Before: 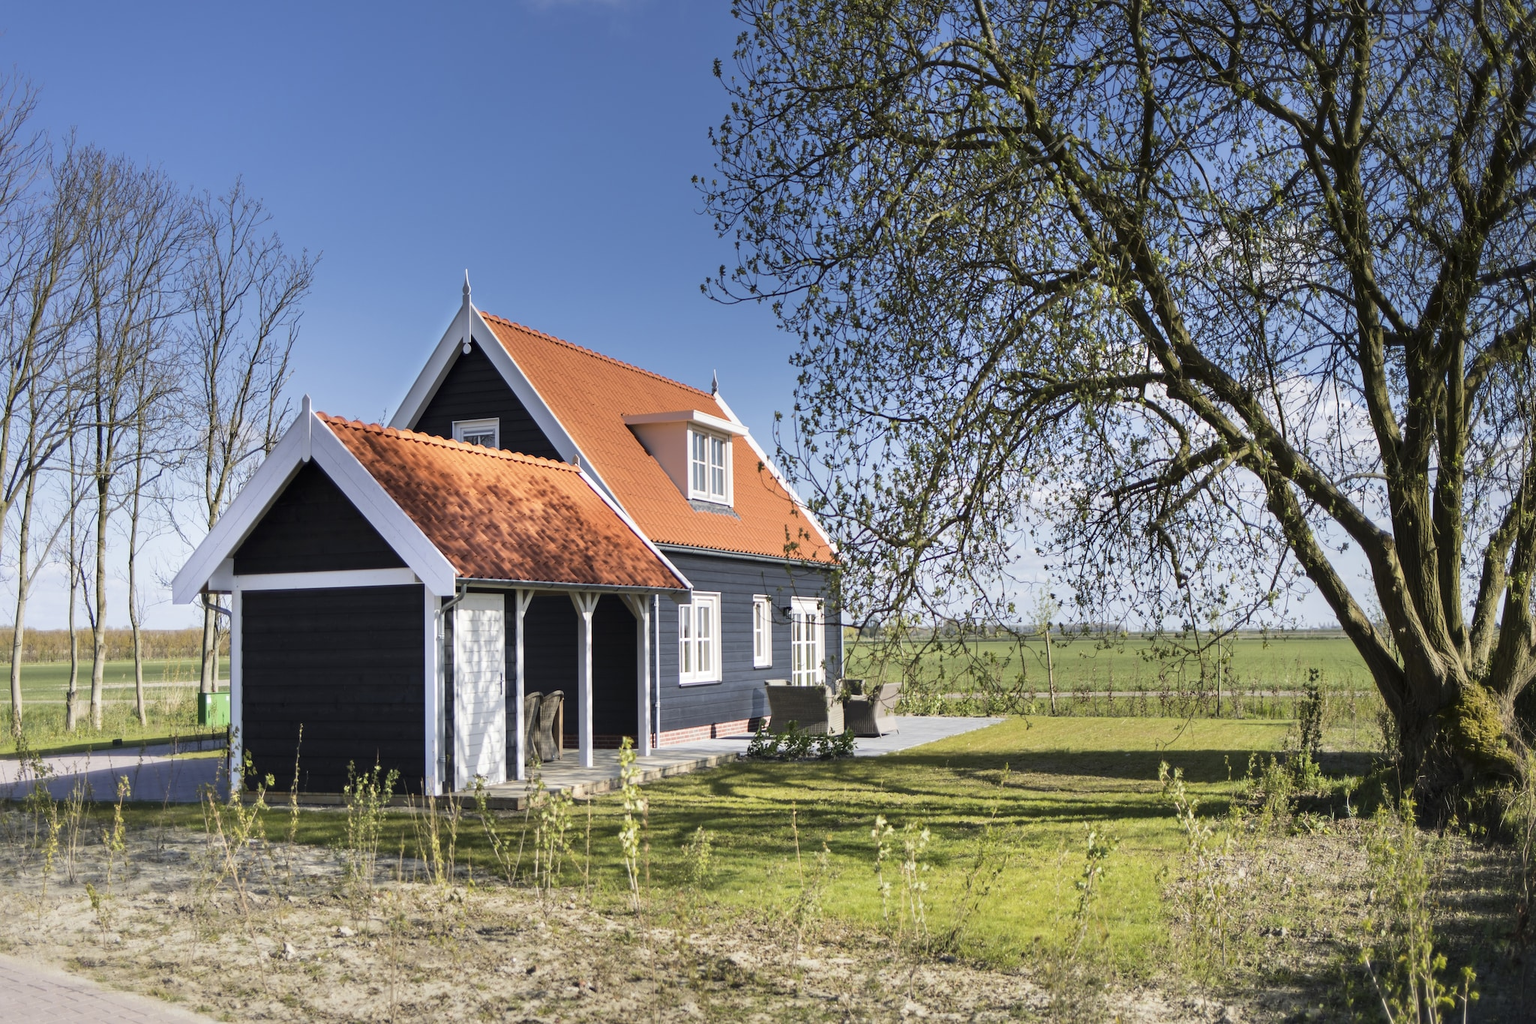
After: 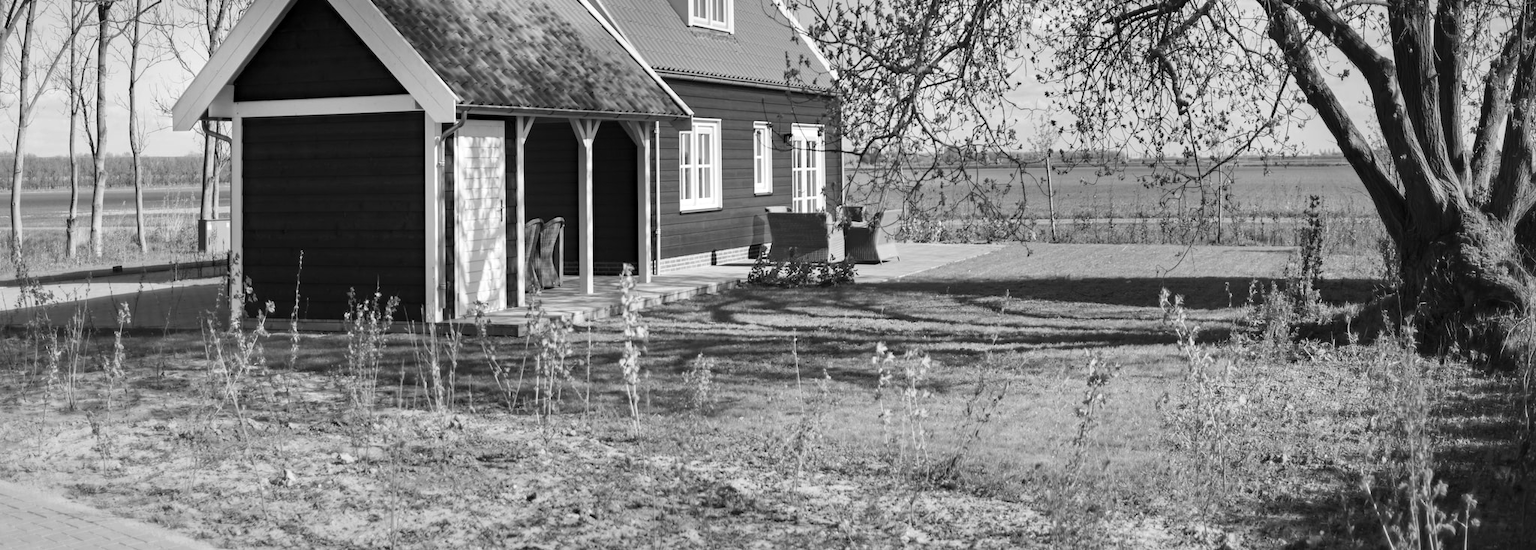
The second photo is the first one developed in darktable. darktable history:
crop and rotate: top 46.237%
haze removal: compatibility mode true, adaptive false
color correction: highlights a* 1.12, highlights b* 24.26, shadows a* 15.58, shadows b* 24.26
monochrome: on, module defaults
